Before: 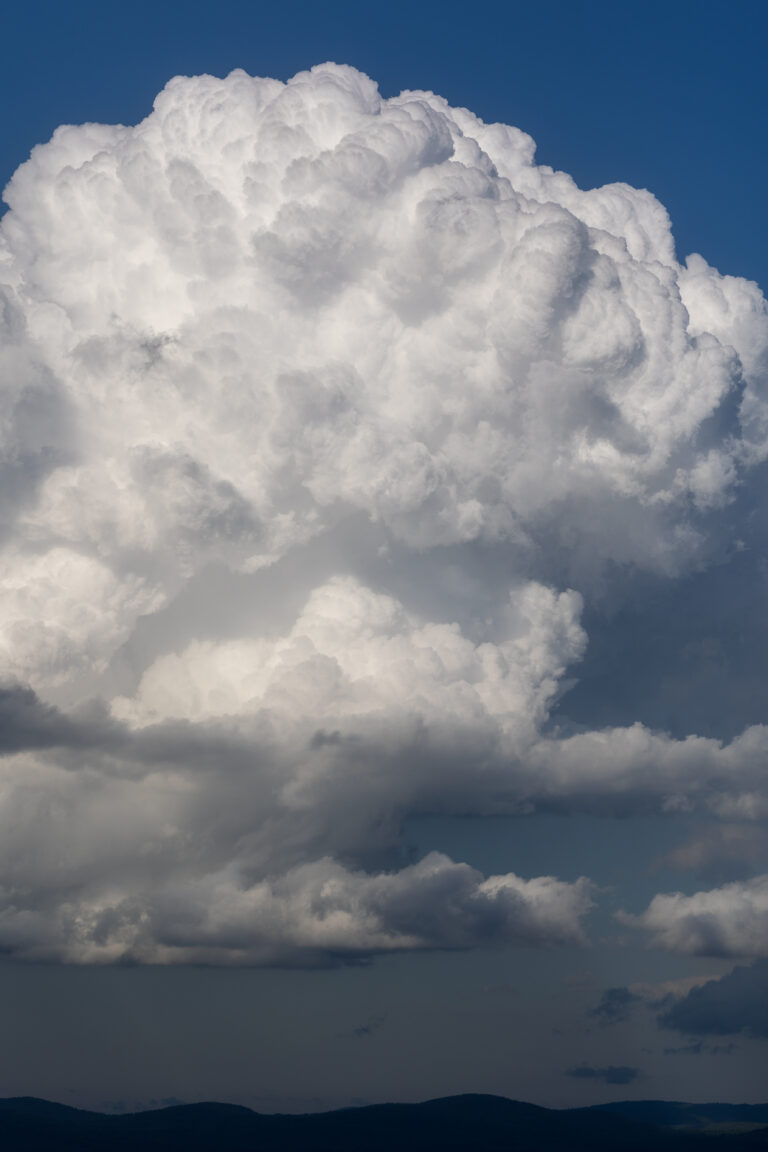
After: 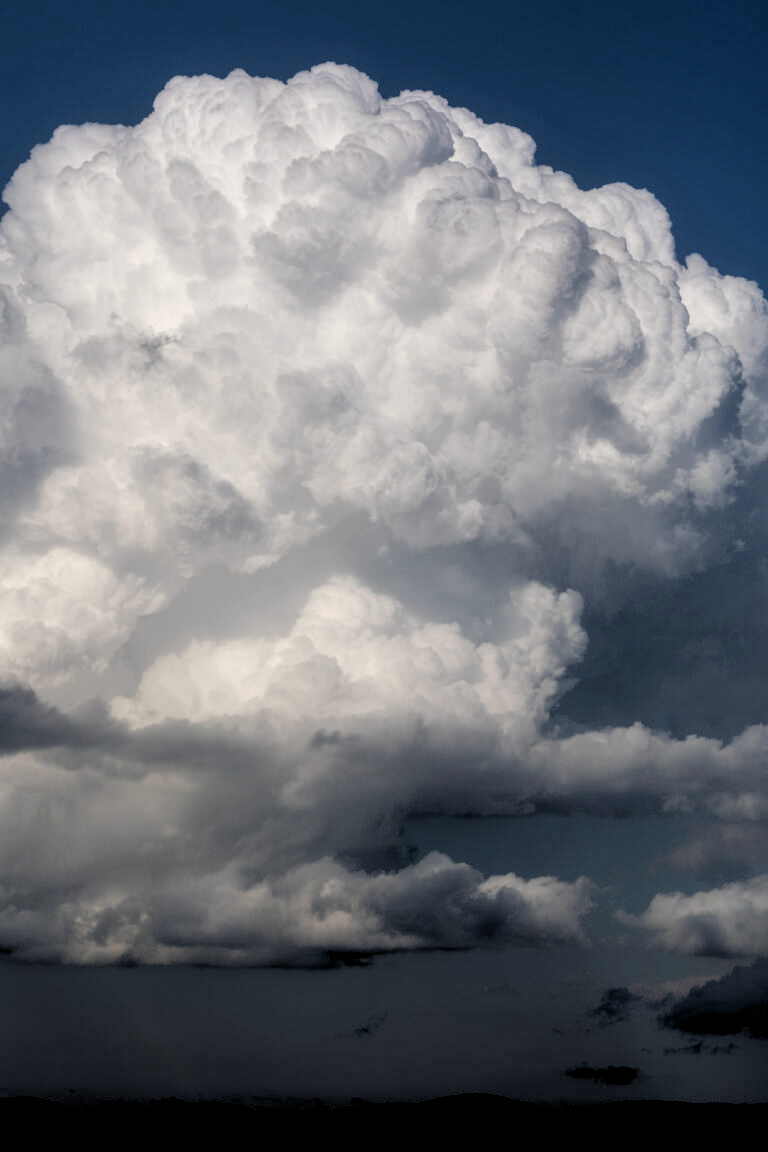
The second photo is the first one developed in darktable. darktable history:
white balance: emerald 1
rgb levels: levels [[0.034, 0.472, 0.904], [0, 0.5, 1], [0, 0.5, 1]]
